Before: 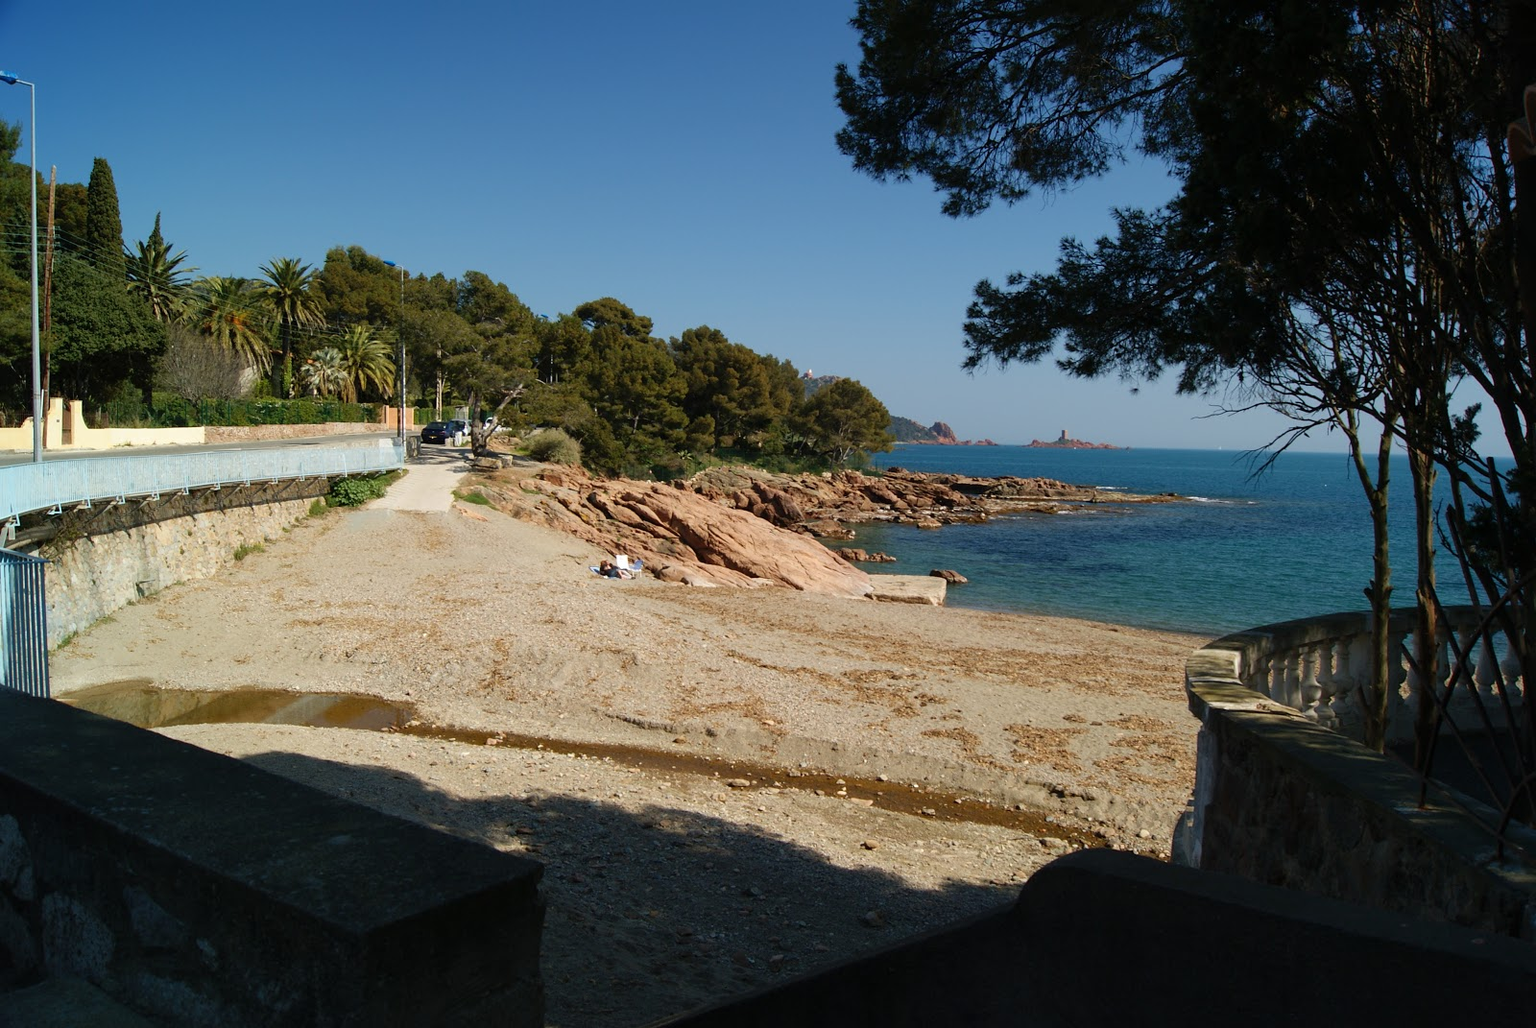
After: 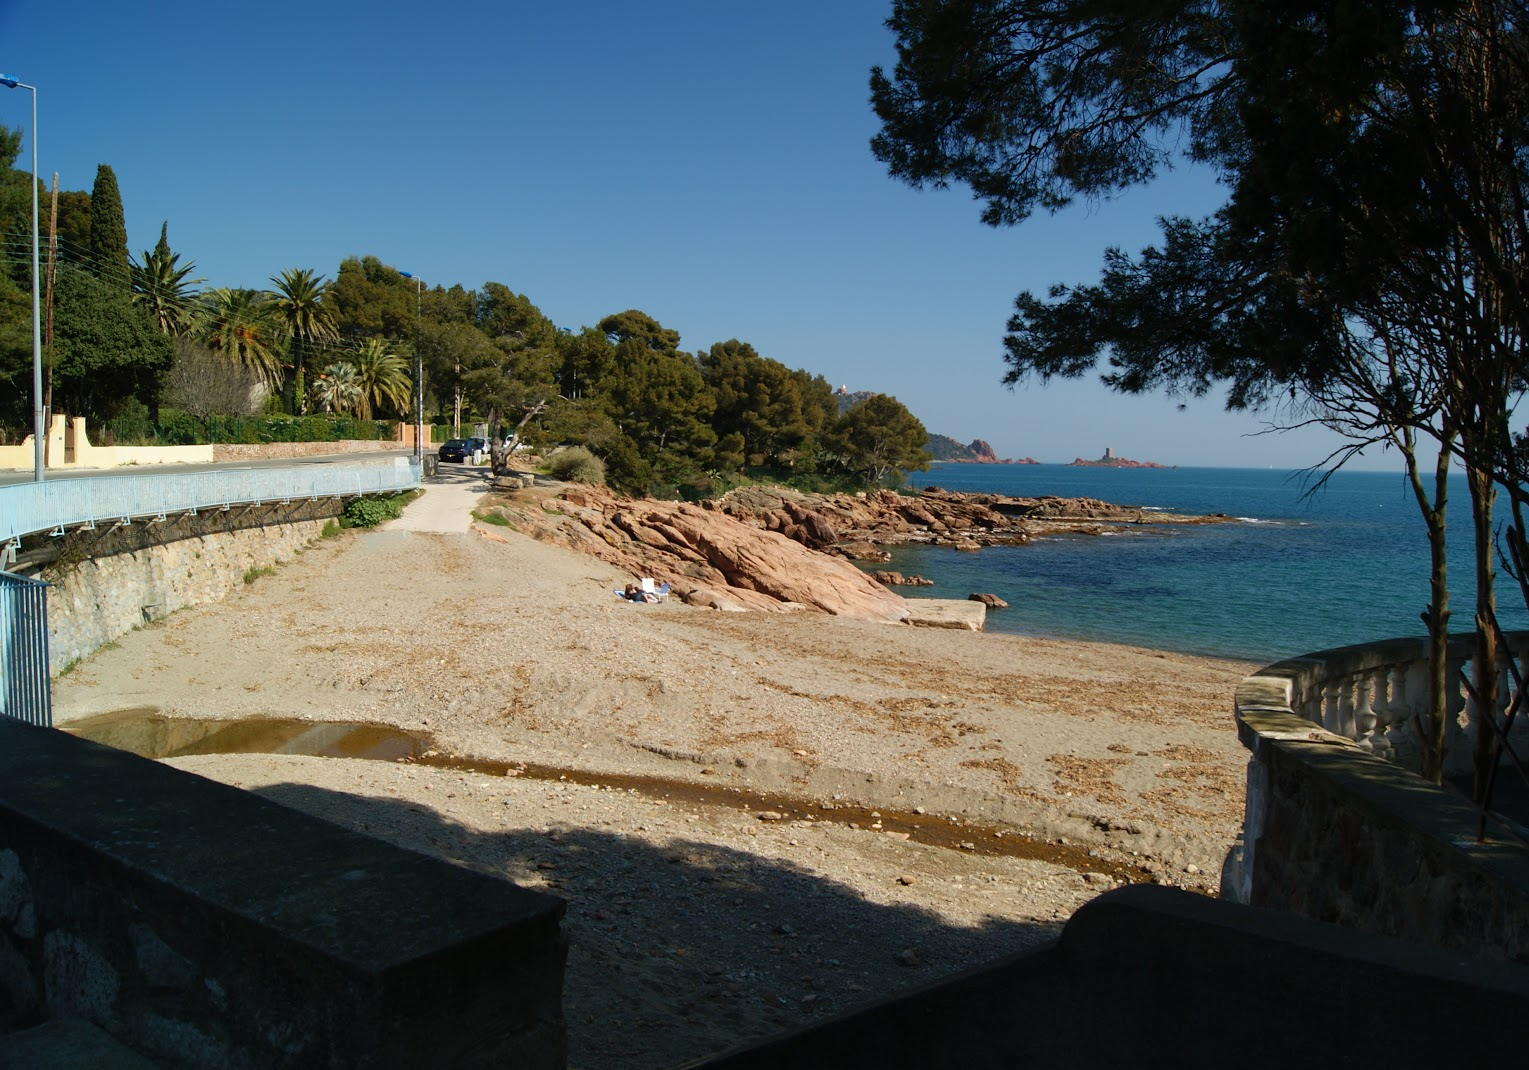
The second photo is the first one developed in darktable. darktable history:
crop: right 4.435%, bottom 0.046%
